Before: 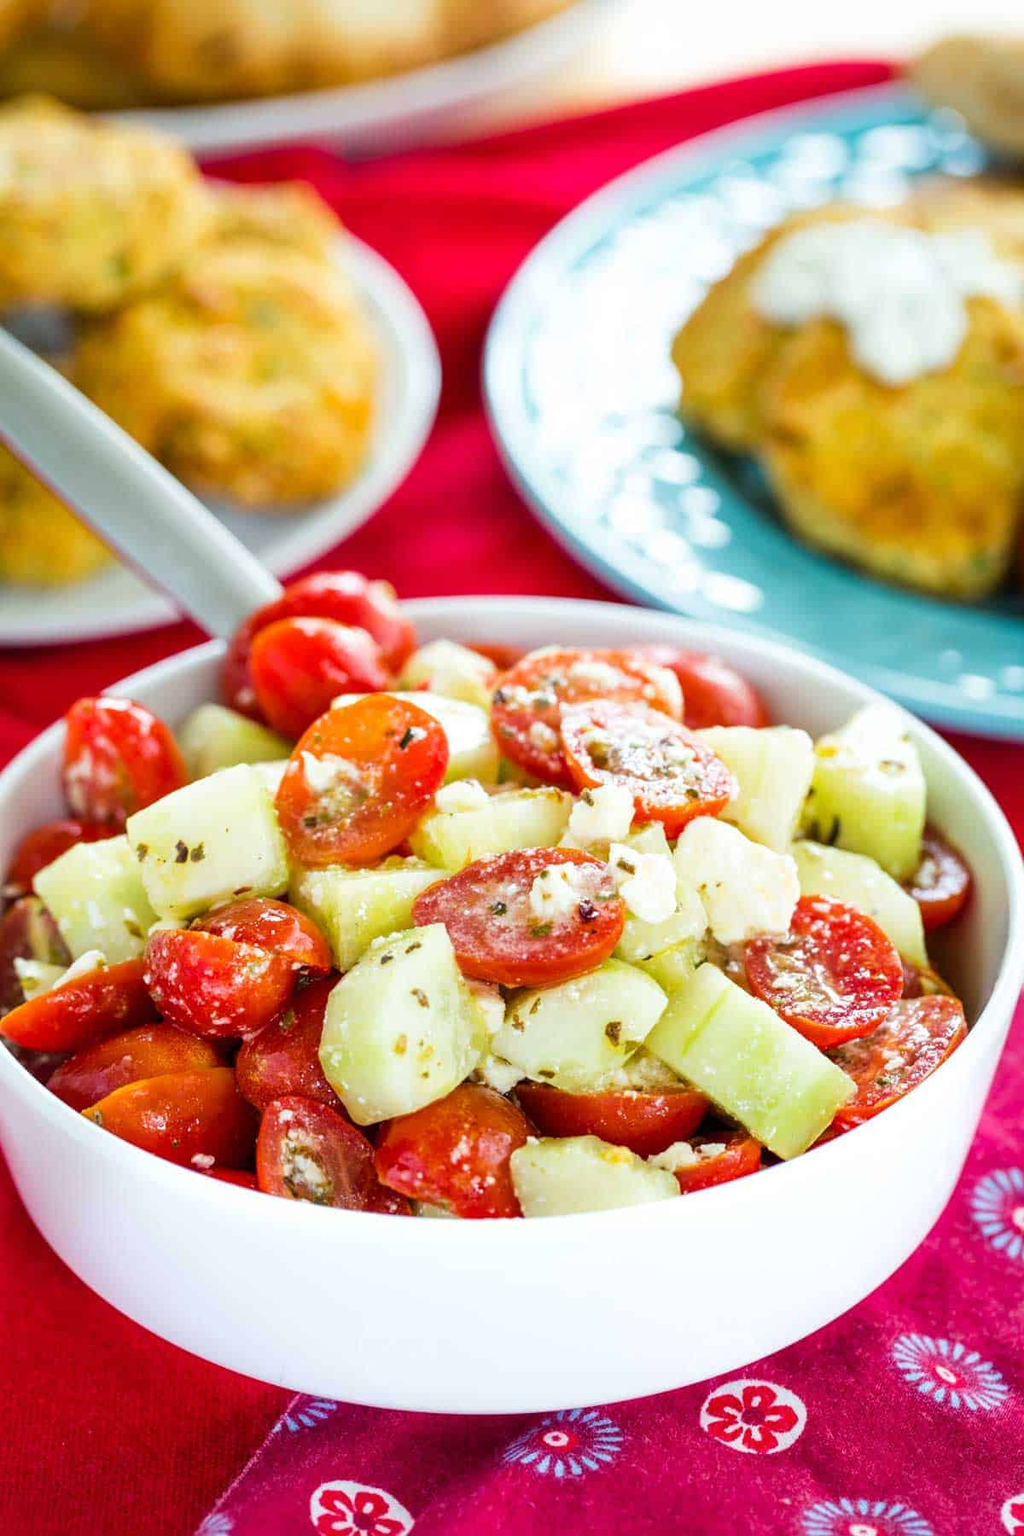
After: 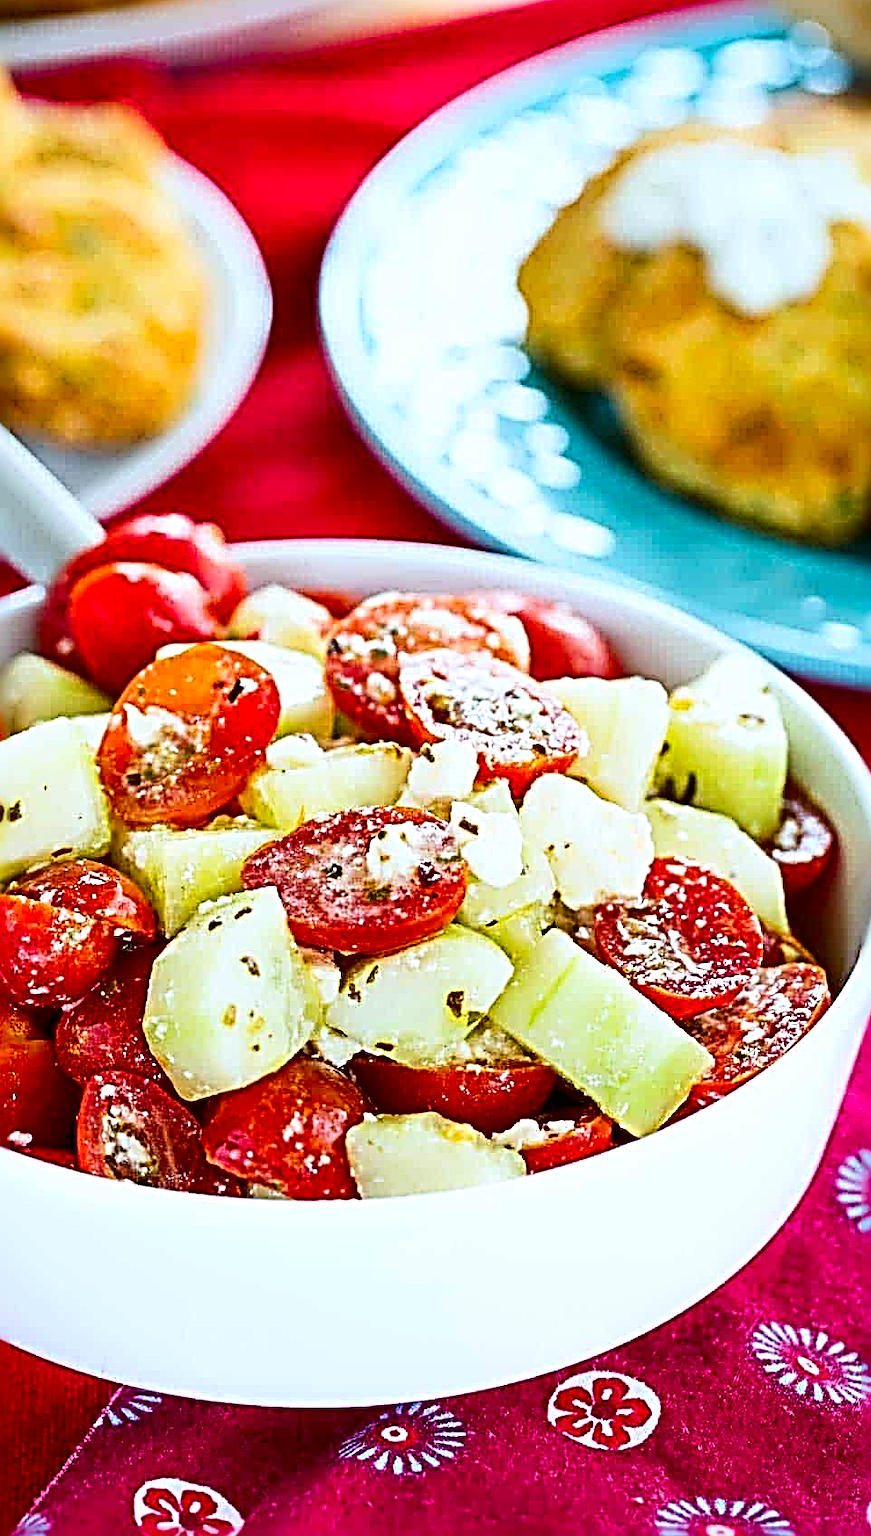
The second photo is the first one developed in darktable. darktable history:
crop and rotate: left 18.022%, top 5.729%, right 1.806%
color correction: highlights a* -0.673, highlights b* -9.38
sharpen: radius 4.013, amount 1.987
contrast brightness saturation: contrast 0.186, brightness -0.105, saturation 0.208
